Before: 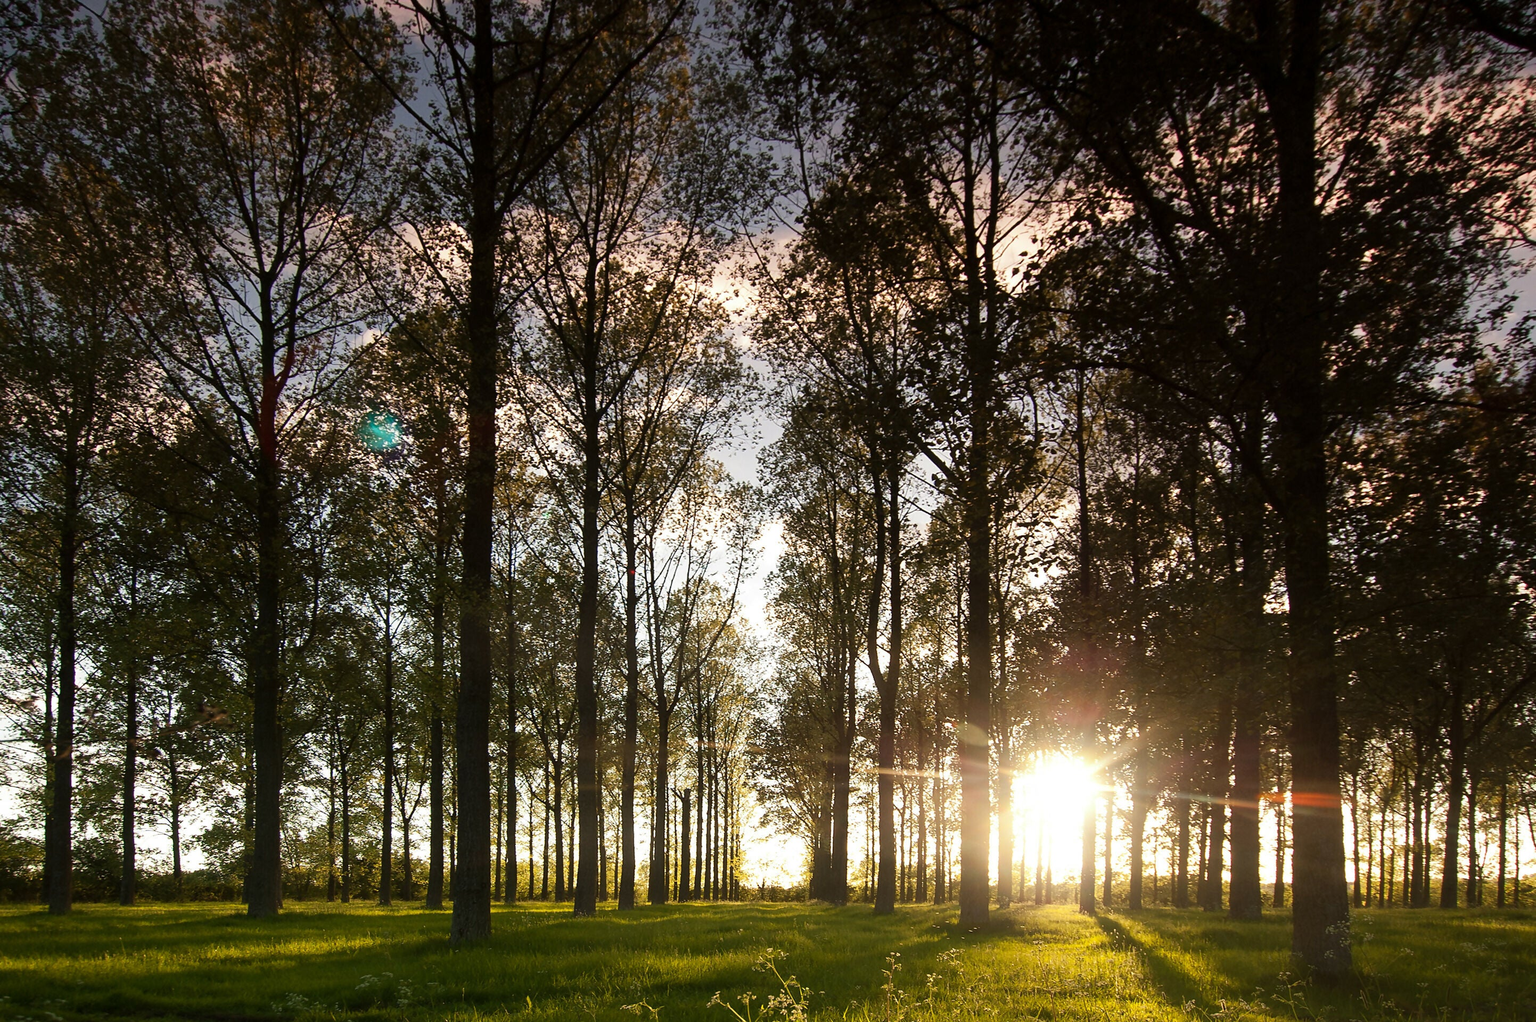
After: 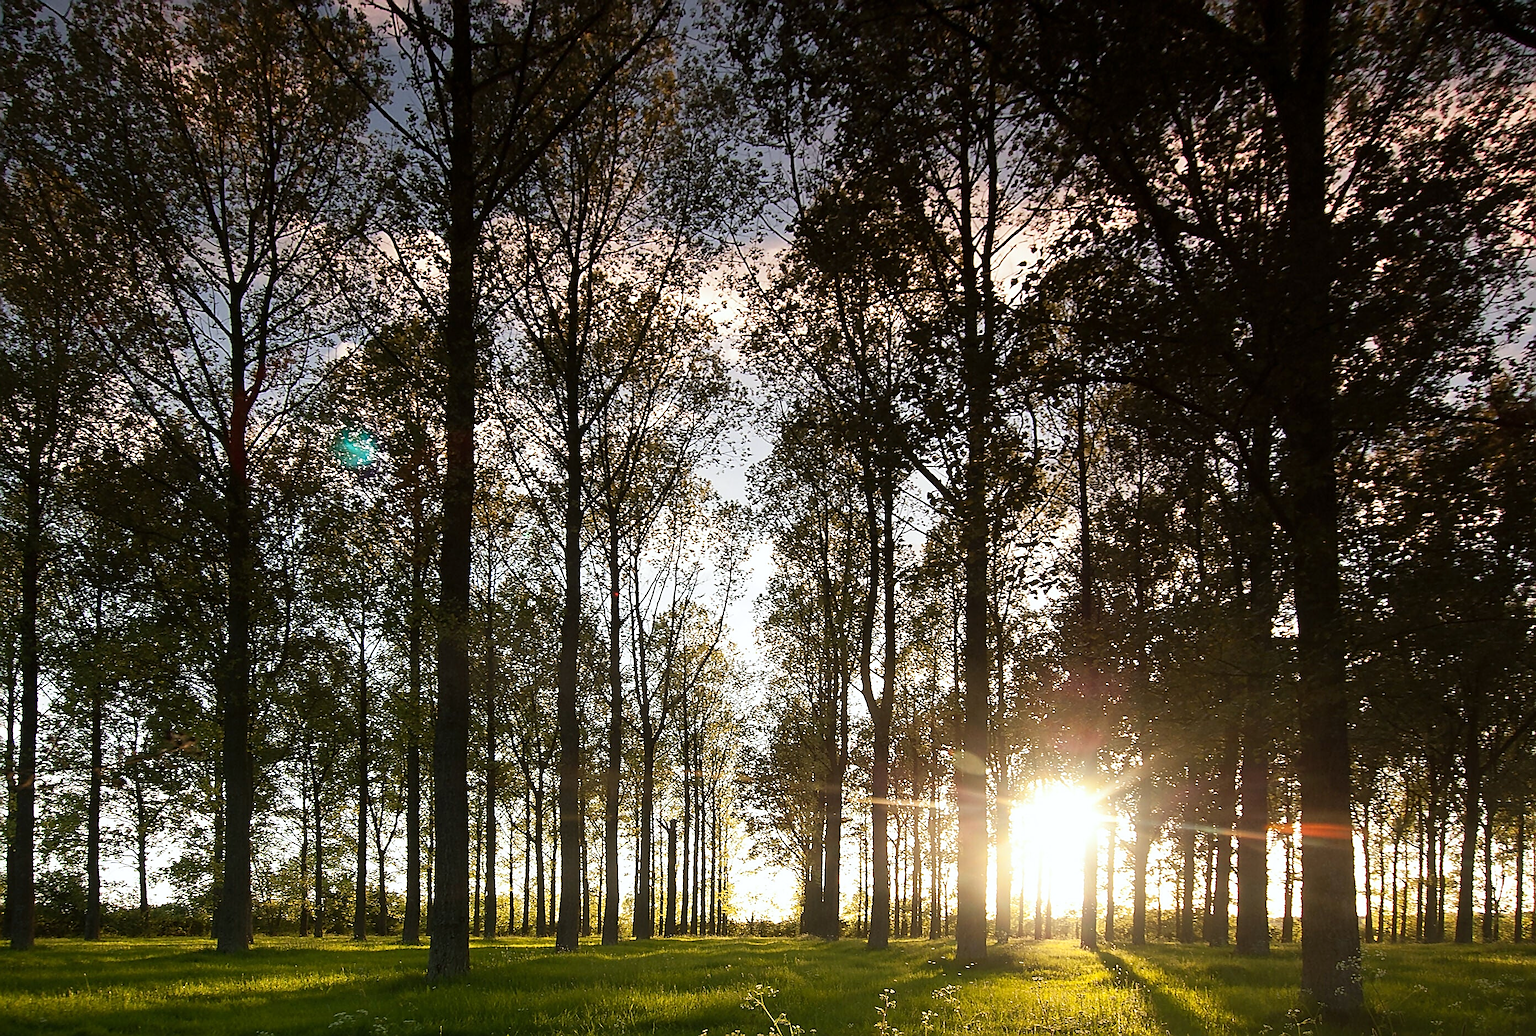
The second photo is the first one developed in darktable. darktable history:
sharpen: amount 0.901
white balance: red 0.982, blue 1.018
crop and rotate: left 2.536%, right 1.107%, bottom 2.246%
tone curve: curves: ch0 [(0, 0) (0.003, 0.003) (0.011, 0.012) (0.025, 0.026) (0.044, 0.047) (0.069, 0.073) (0.1, 0.105) (0.136, 0.143) (0.177, 0.187) (0.224, 0.237) (0.277, 0.293) (0.335, 0.354) (0.399, 0.422) (0.468, 0.495) (0.543, 0.574) (0.623, 0.659) (0.709, 0.749) (0.801, 0.846) (0.898, 0.932) (1, 1)], preserve colors none
